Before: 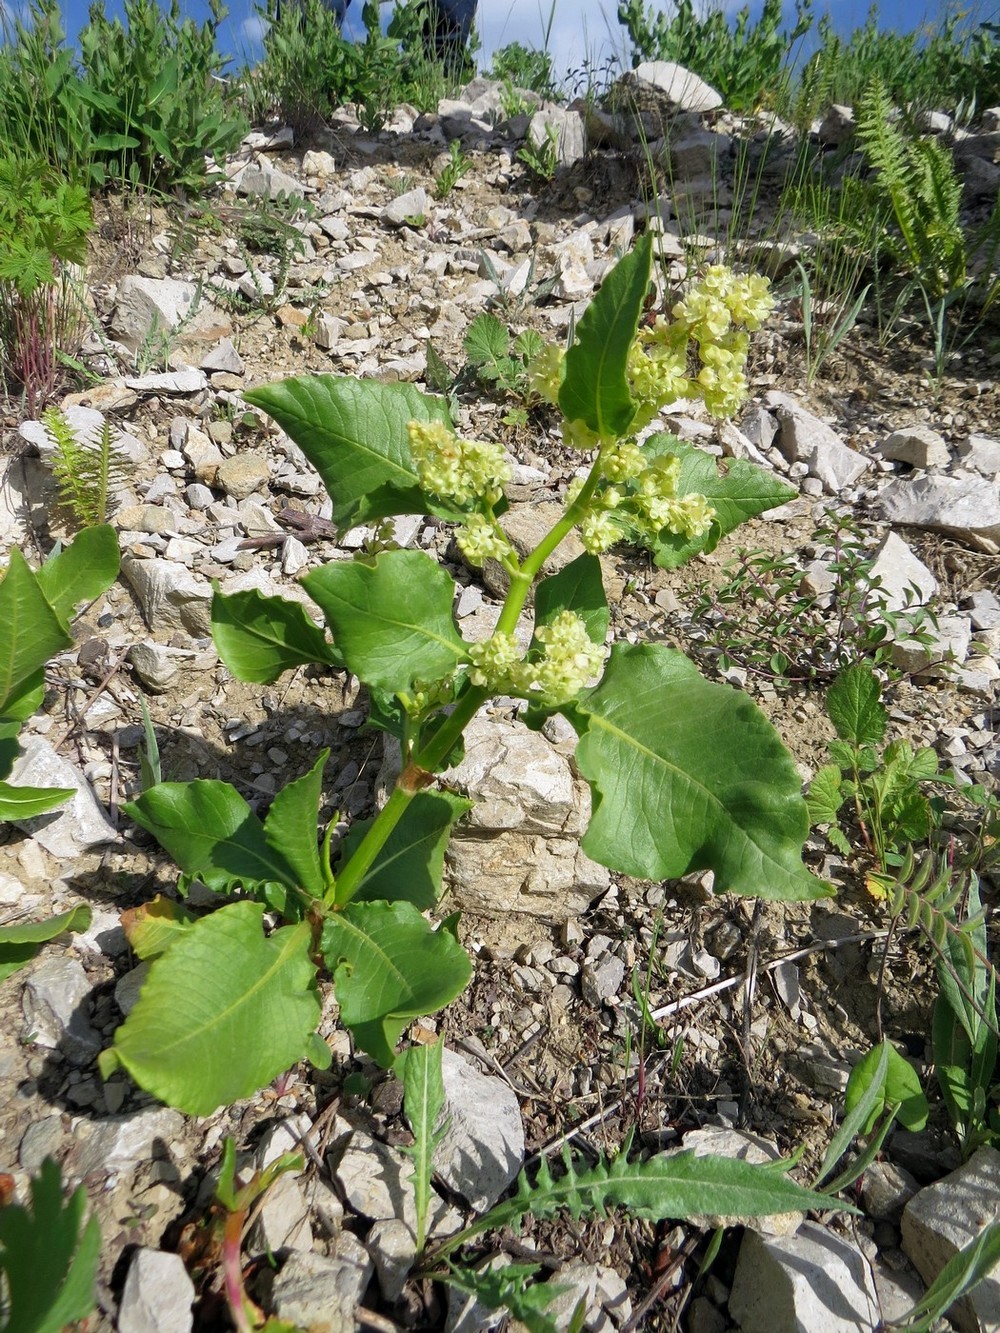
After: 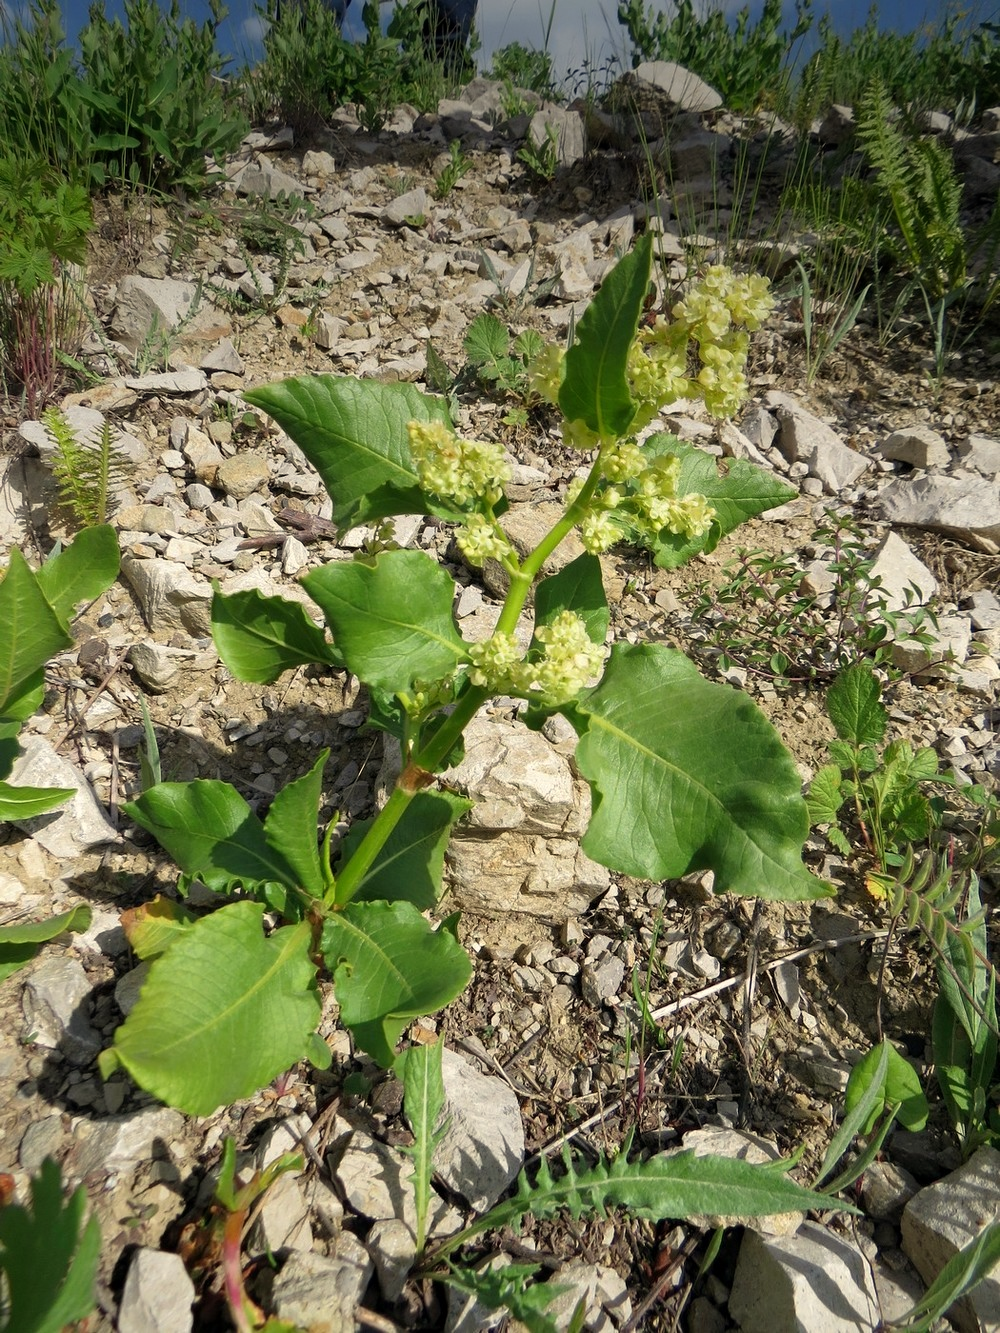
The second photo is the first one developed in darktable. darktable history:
vignetting: fall-off start 97.52%, fall-off radius 100%, brightness -0.574, saturation 0, center (-0.027, 0.404), width/height ratio 1.368, unbound false
white balance: red 1.029, blue 0.92
